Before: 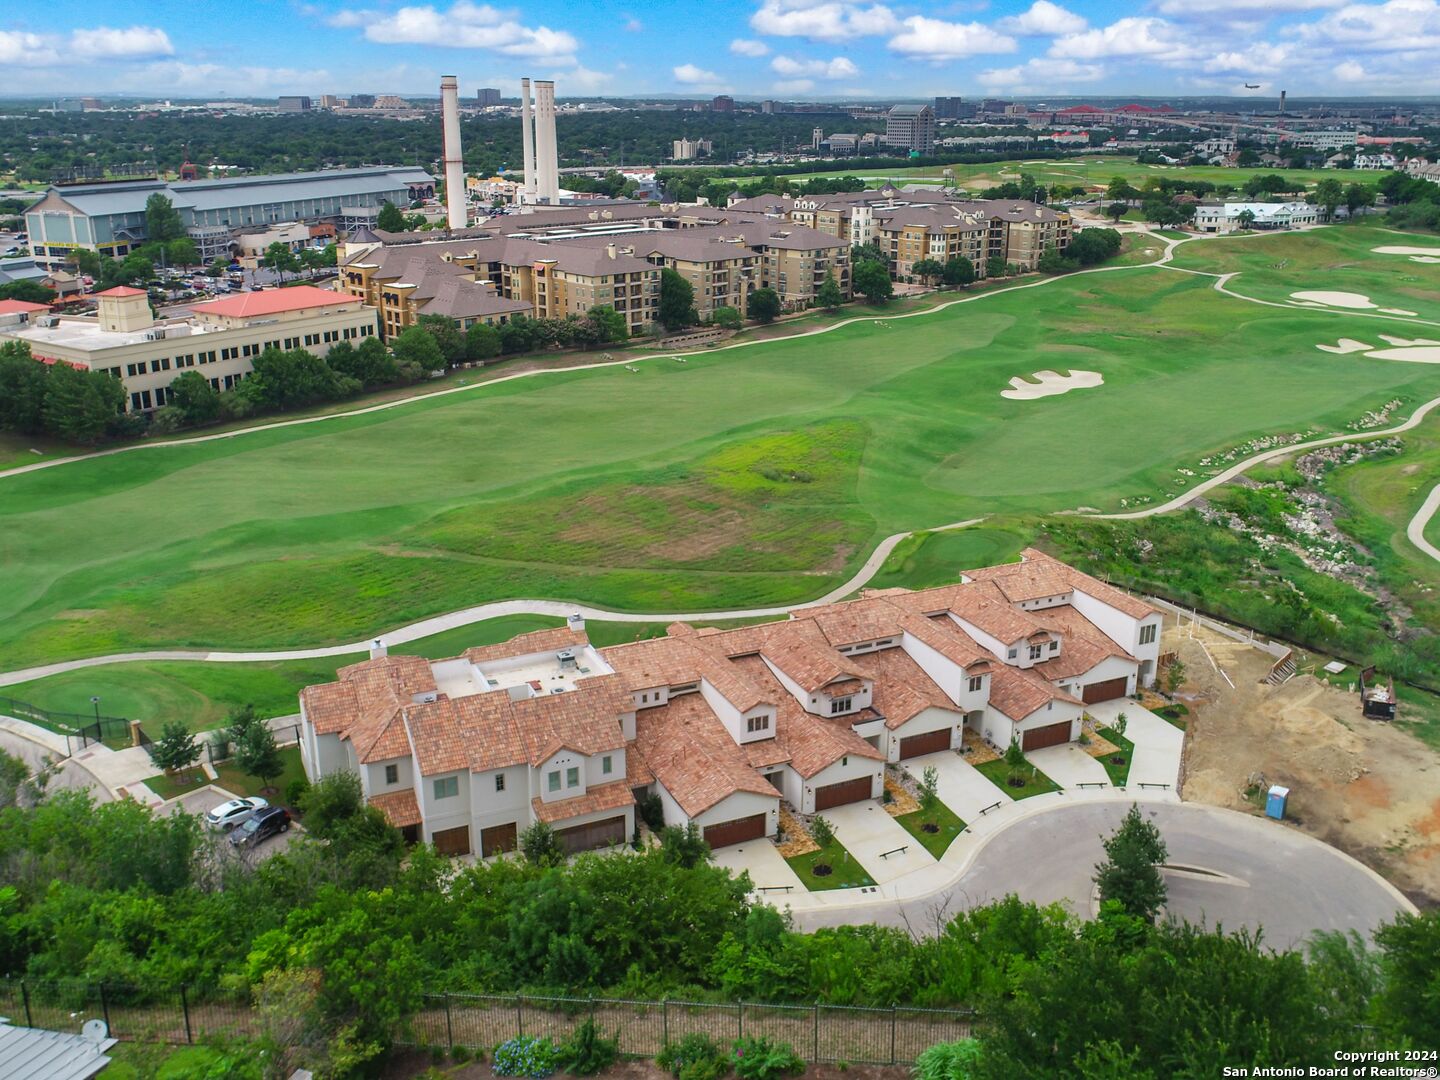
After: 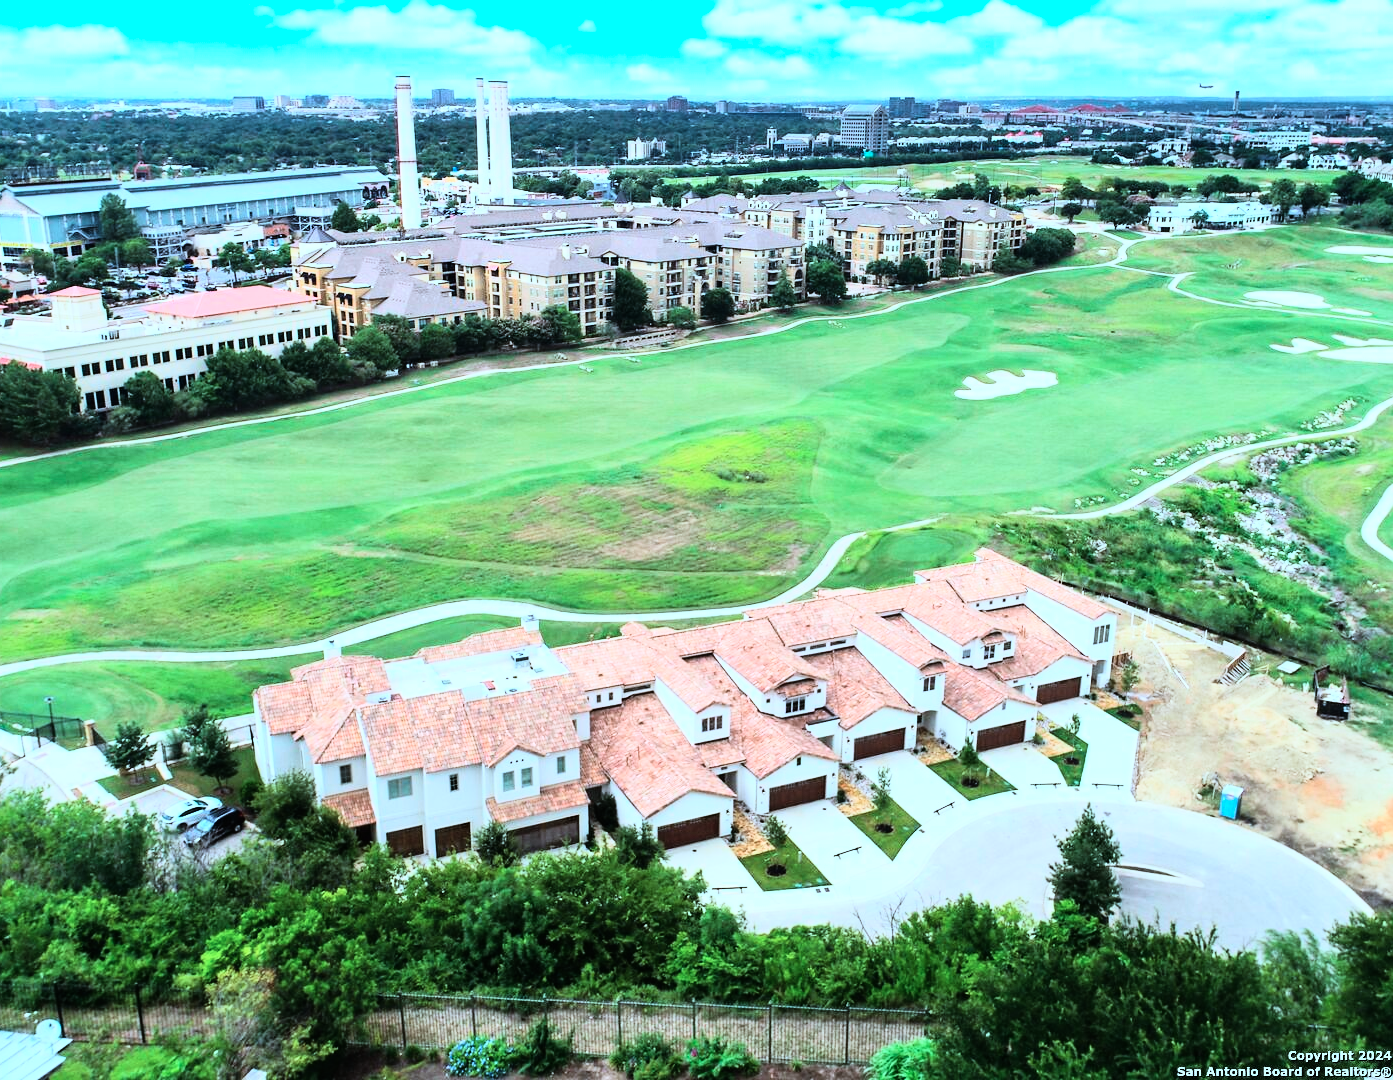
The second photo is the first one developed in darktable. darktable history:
rgb curve: curves: ch0 [(0, 0) (0.21, 0.15) (0.24, 0.21) (0.5, 0.75) (0.75, 0.96) (0.89, 0.99) (1, 1)]; ch1 [(0, 0.02) (0.21, 0.13) (0.25, 0.2) (0.5, 0.67) (0.75, 0.9) (0.89, 0.97) (1, 1)]; ch2 [(0, 0.02) (0.21, 0.13) (0.25, 0.2) (0.5, 0.67) (0.75, 0.9) (0.89, 0.97) (1, 1)], compensate middle gray true
crop and rotate: left 3.238%
color correction: highlights a* -9.73, highlights b* -21.22
